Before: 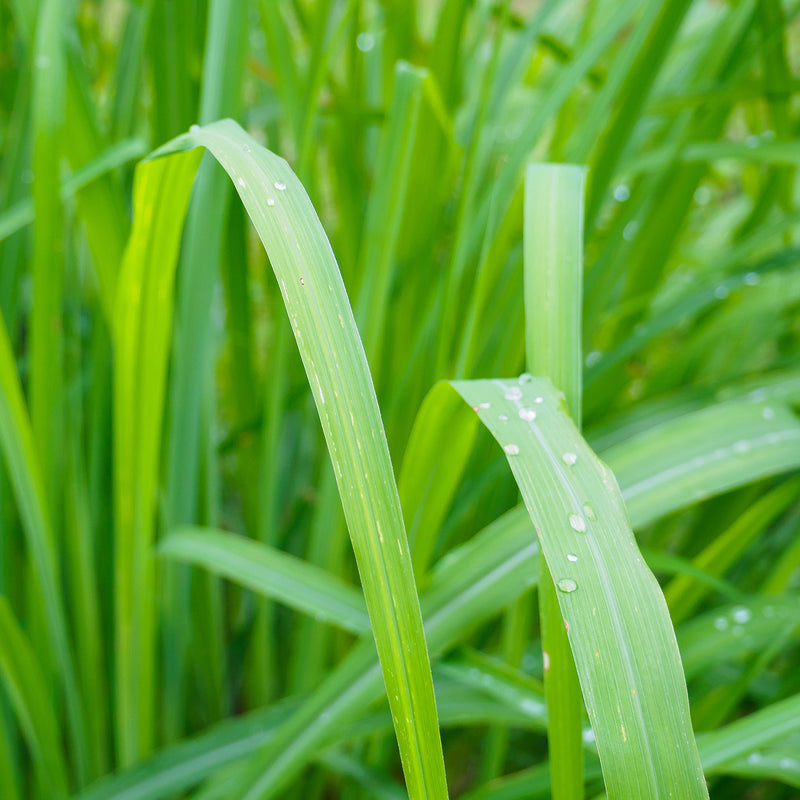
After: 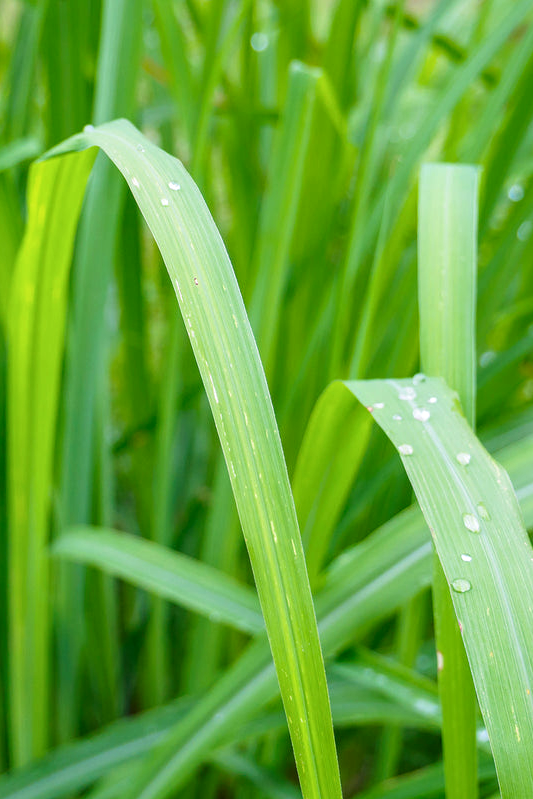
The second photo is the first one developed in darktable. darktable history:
crop and rotate: left 13.459%, right 19.916%
local contrast: on, module defaults
